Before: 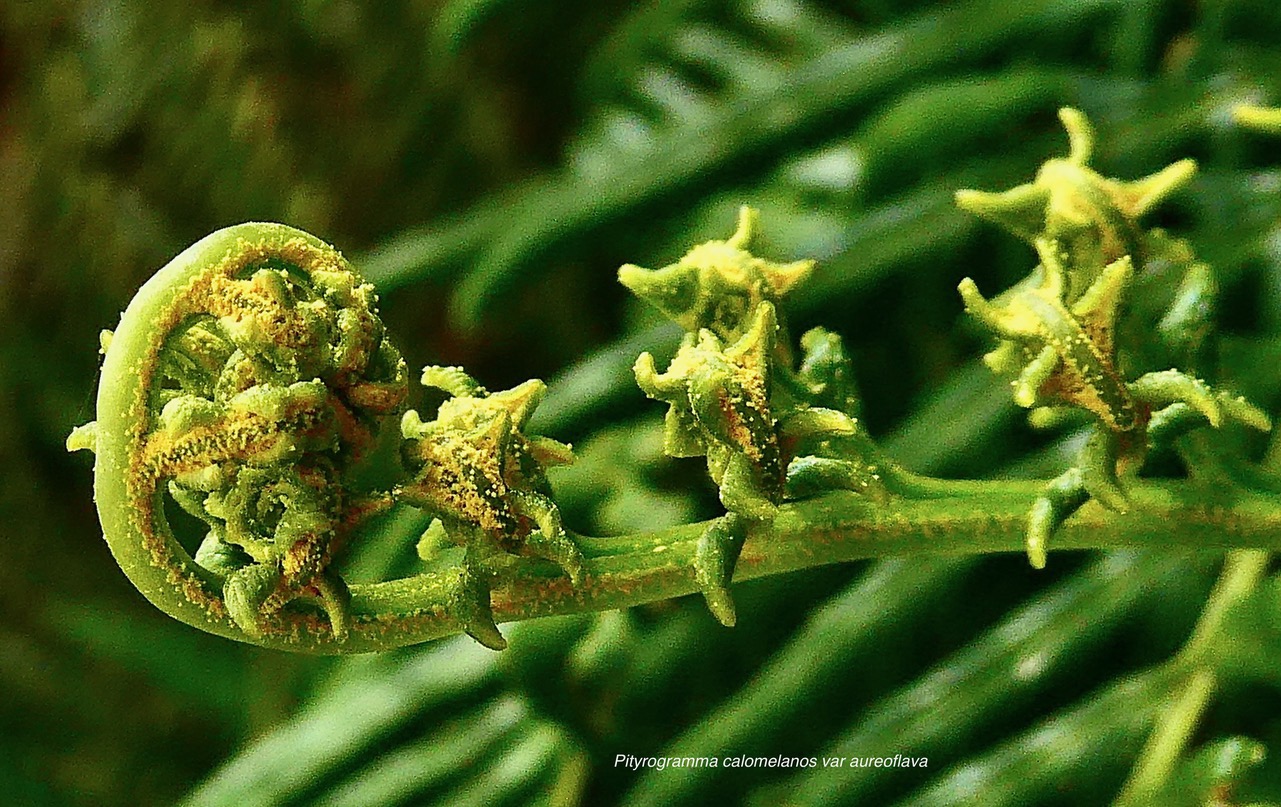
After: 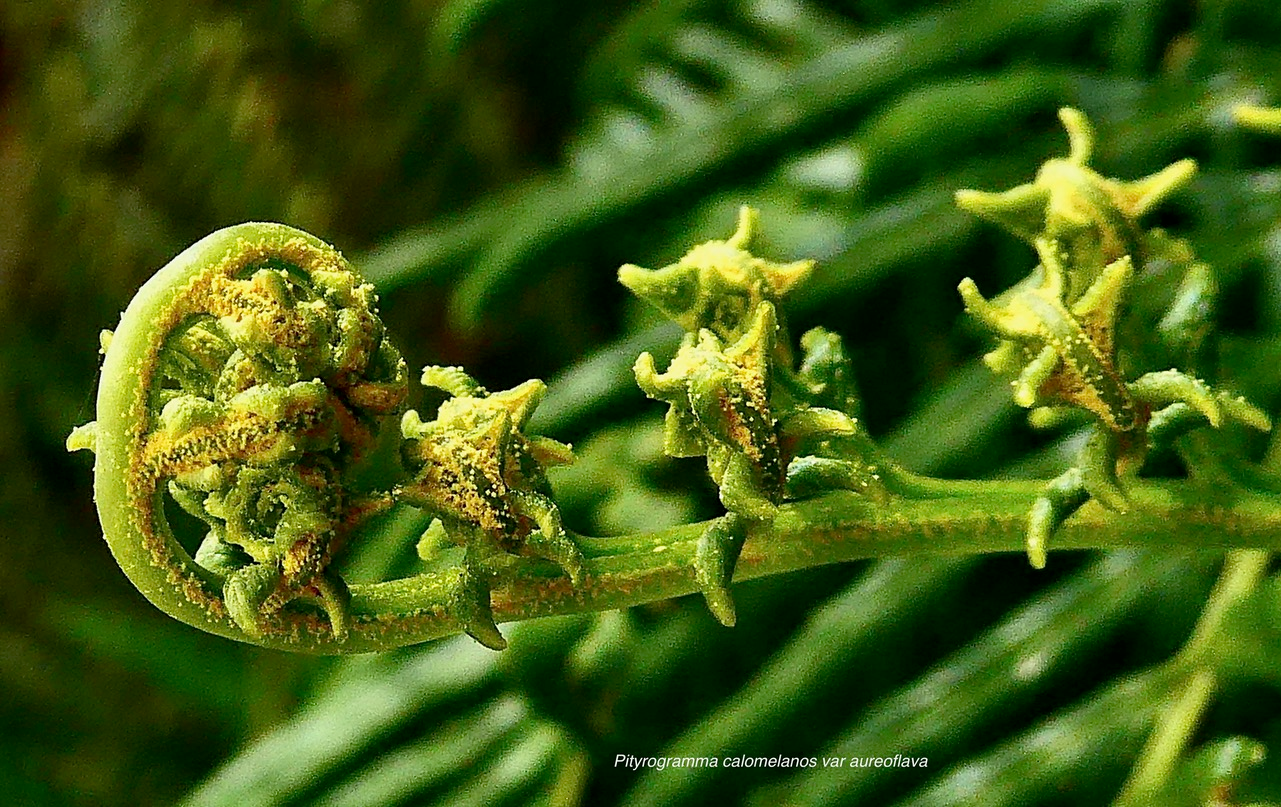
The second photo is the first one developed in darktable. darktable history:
contrast brightness saturation: saturation -0.064
